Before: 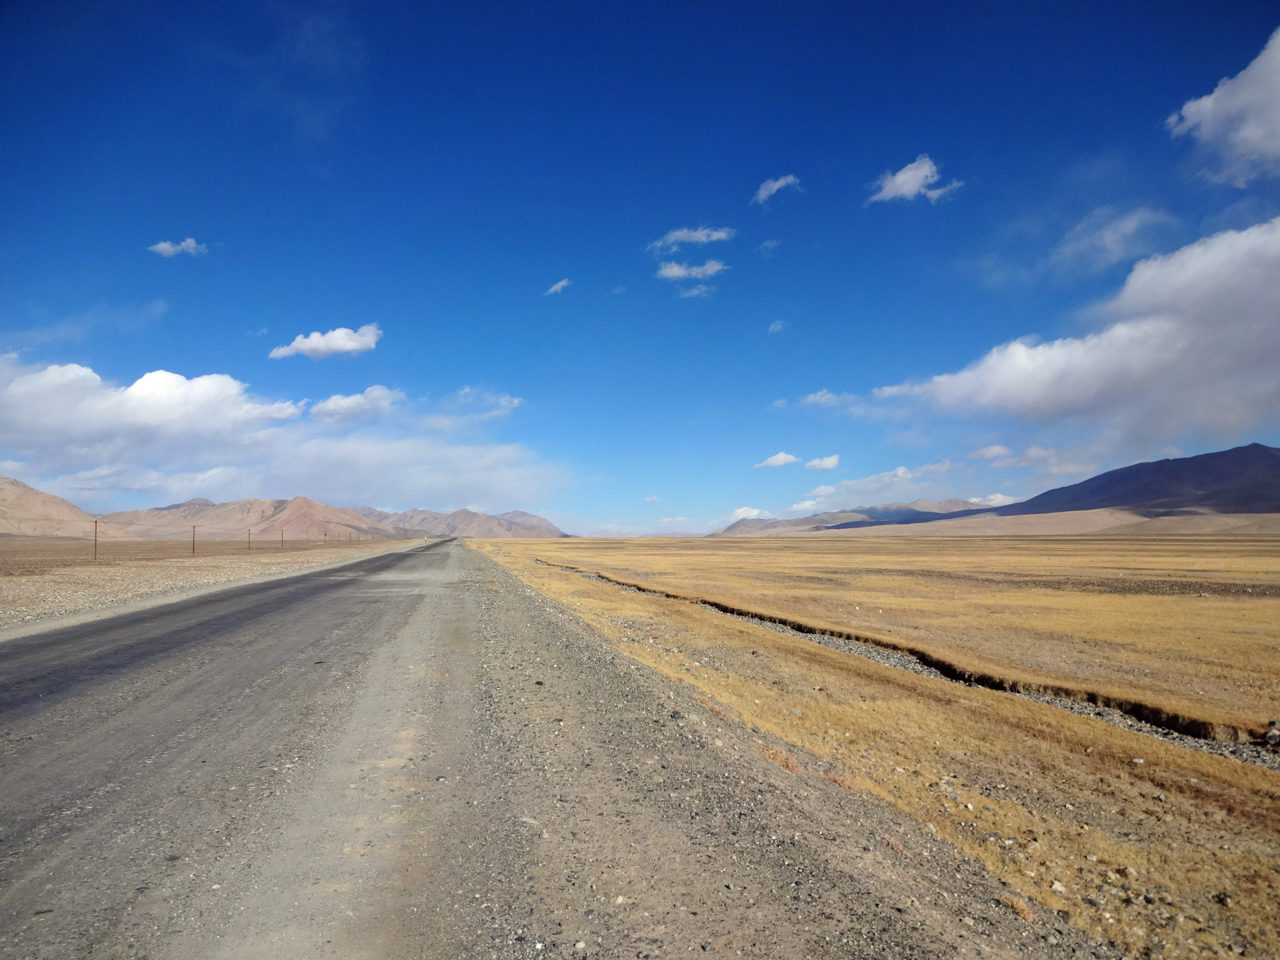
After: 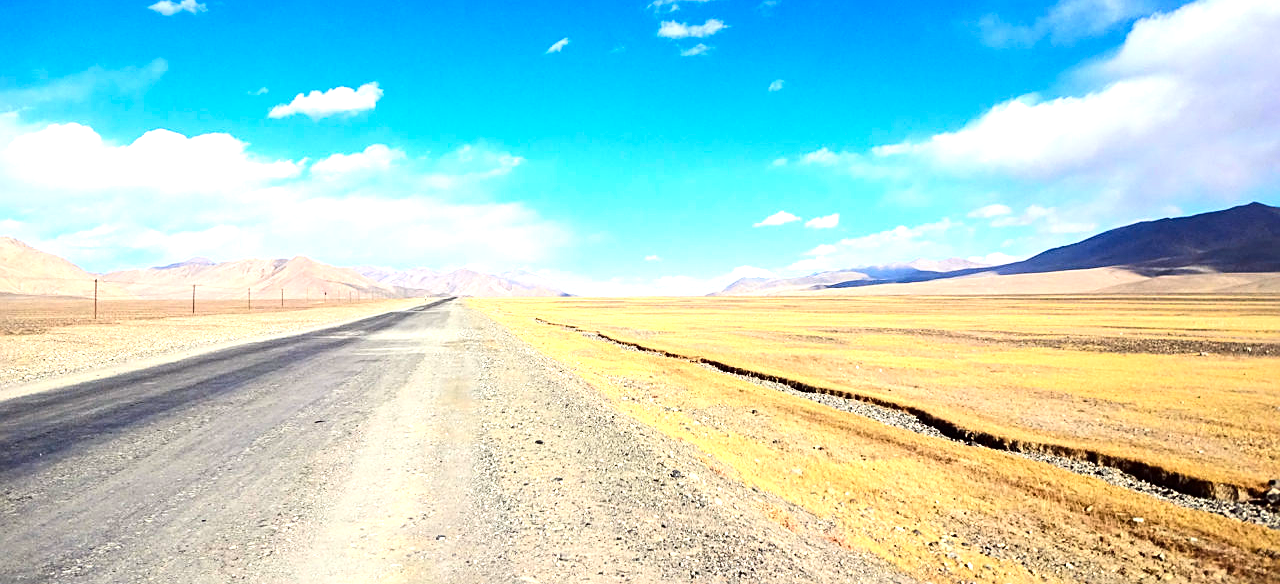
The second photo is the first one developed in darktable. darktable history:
sharpen: on, module defaults
crop and rotate: top 25.201%, bottom 13.959%
tone equalizer: -8 EV -0.718 EV, -7 EV -0.674 EV, -6 EV -0.603 EV, -5 EV -0.386 EV, -3 EV 0.385 EV, -2 EV 0.6 EV, -1 EV 0.677 EV, +0 EV 0.78 EV, edges refinement/feathering 500, mask exposure compensation -1.57 EV, preserve details guided filter
exposure: black level correction 0, exposure 0.693 EV, compensate exposure bias true, compensate highlight preservation false
contrast brightness saturation: contrast 0.182, saturation 0.295
